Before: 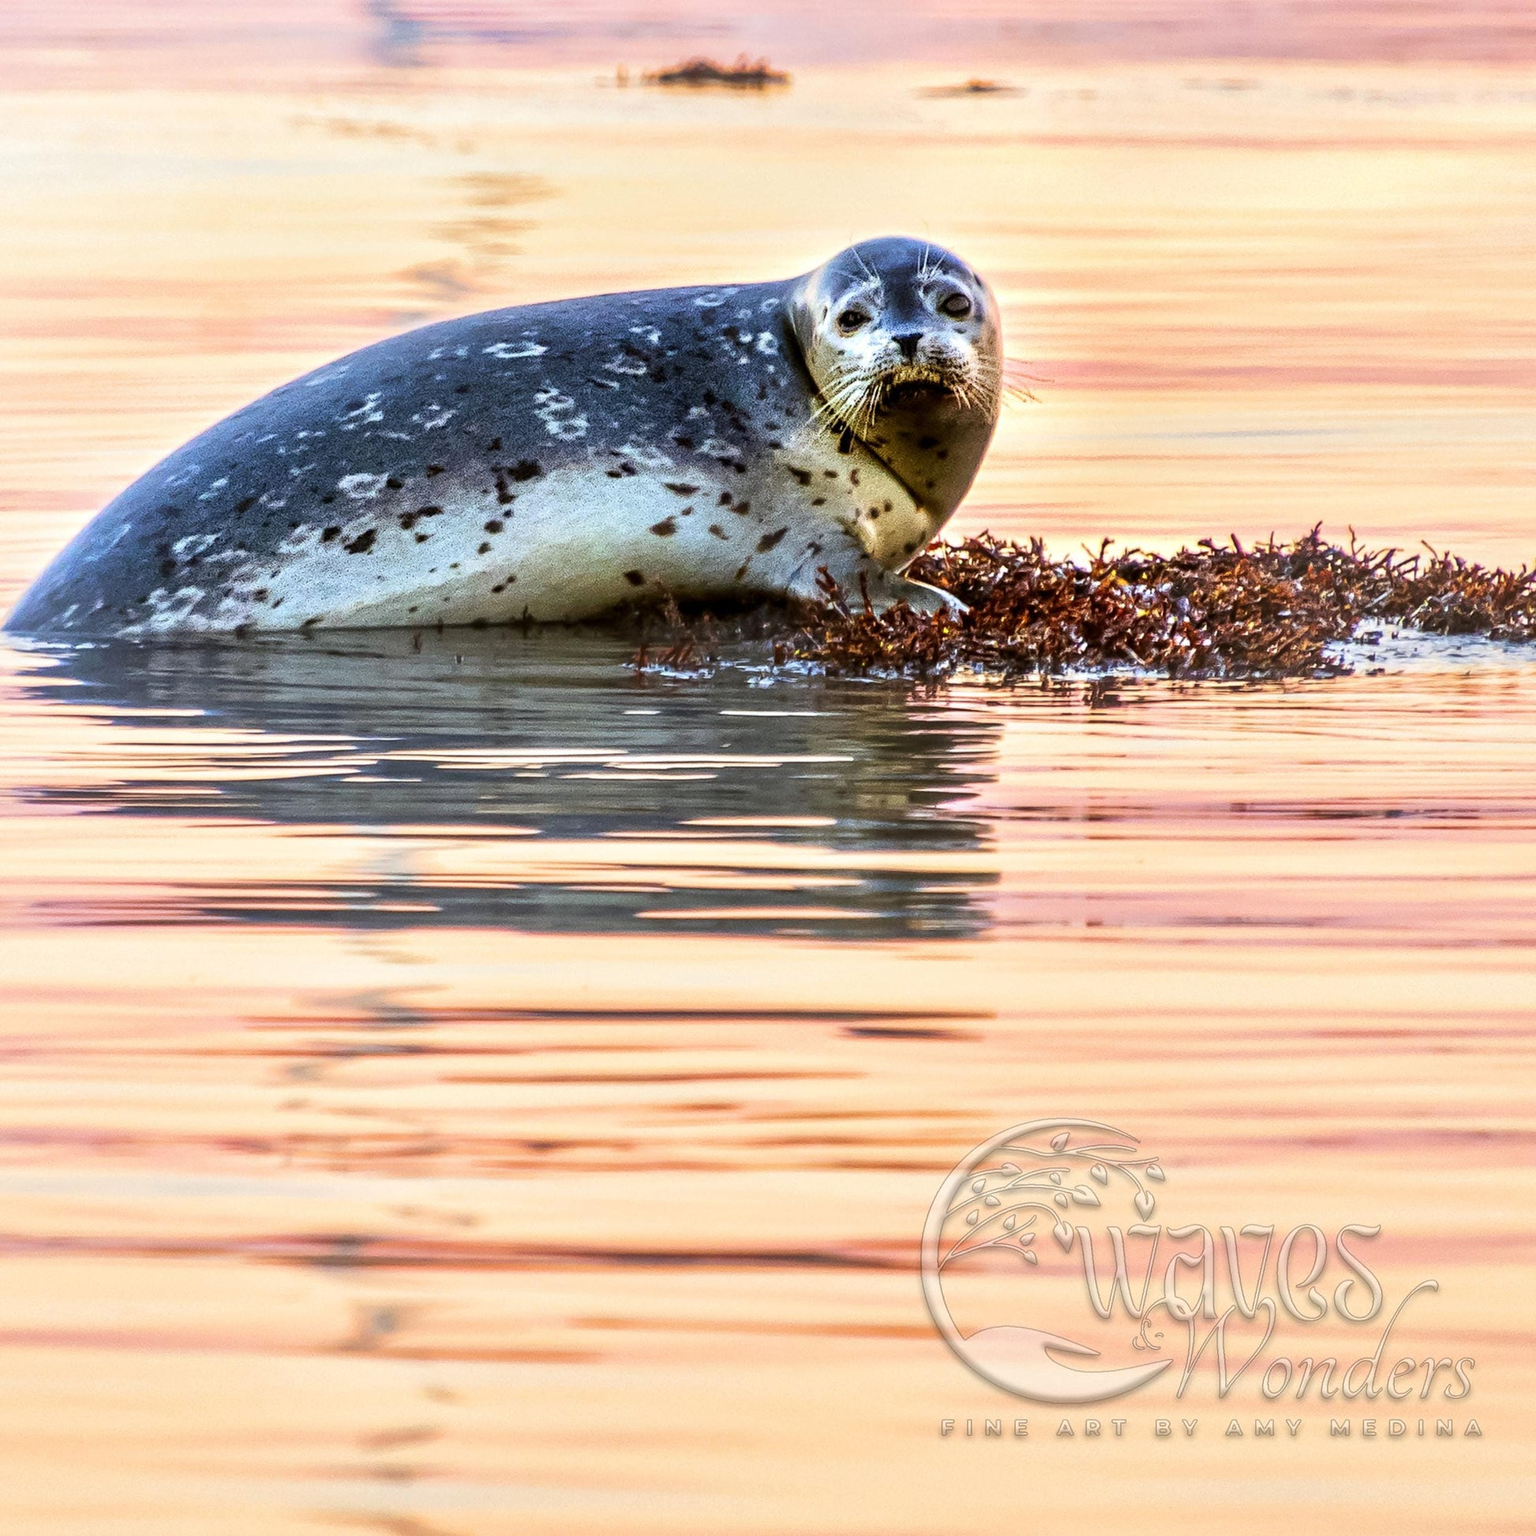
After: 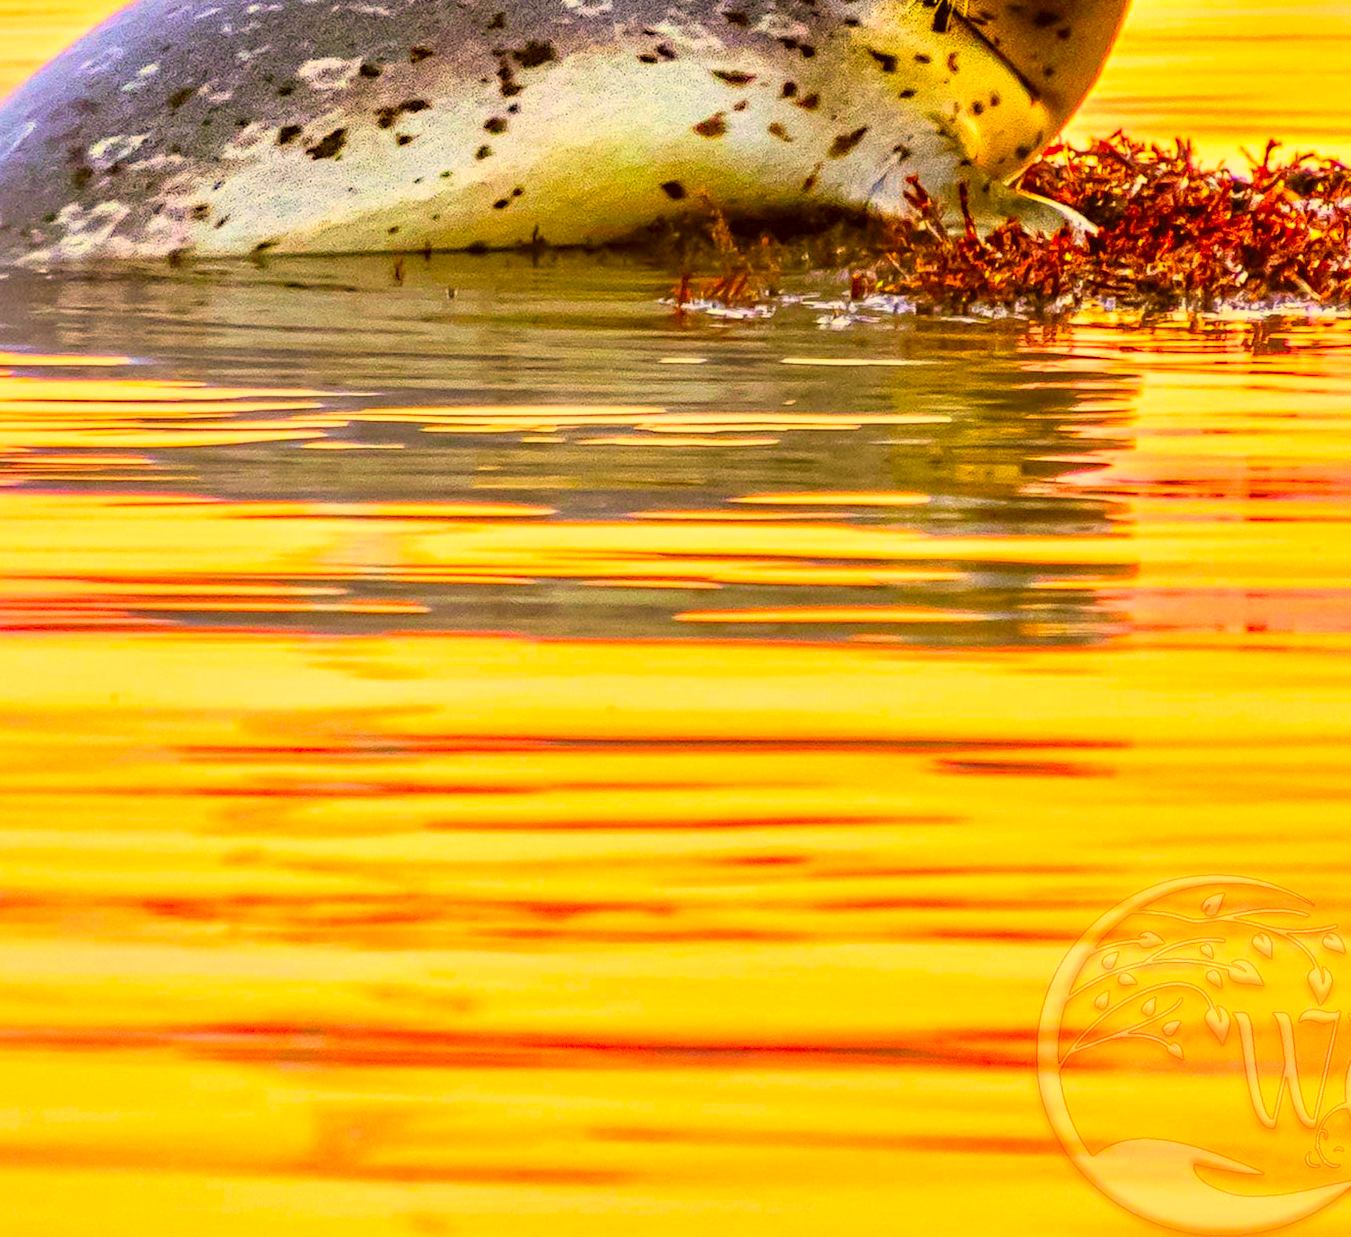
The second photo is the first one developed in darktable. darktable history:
crop: left 6.726%, top 27.86%, right 23.846%, bottom 8.559%
haze removal: compatibility mode true, adaptive false
contrast brightness saturation: contrast 0.097, brightness 0.292, saturation 0.139
color correction: highlights a* 10.83, highlights b* 30.06, shadows a* 2.63, shadows b* 18.23, saturation 1.75
